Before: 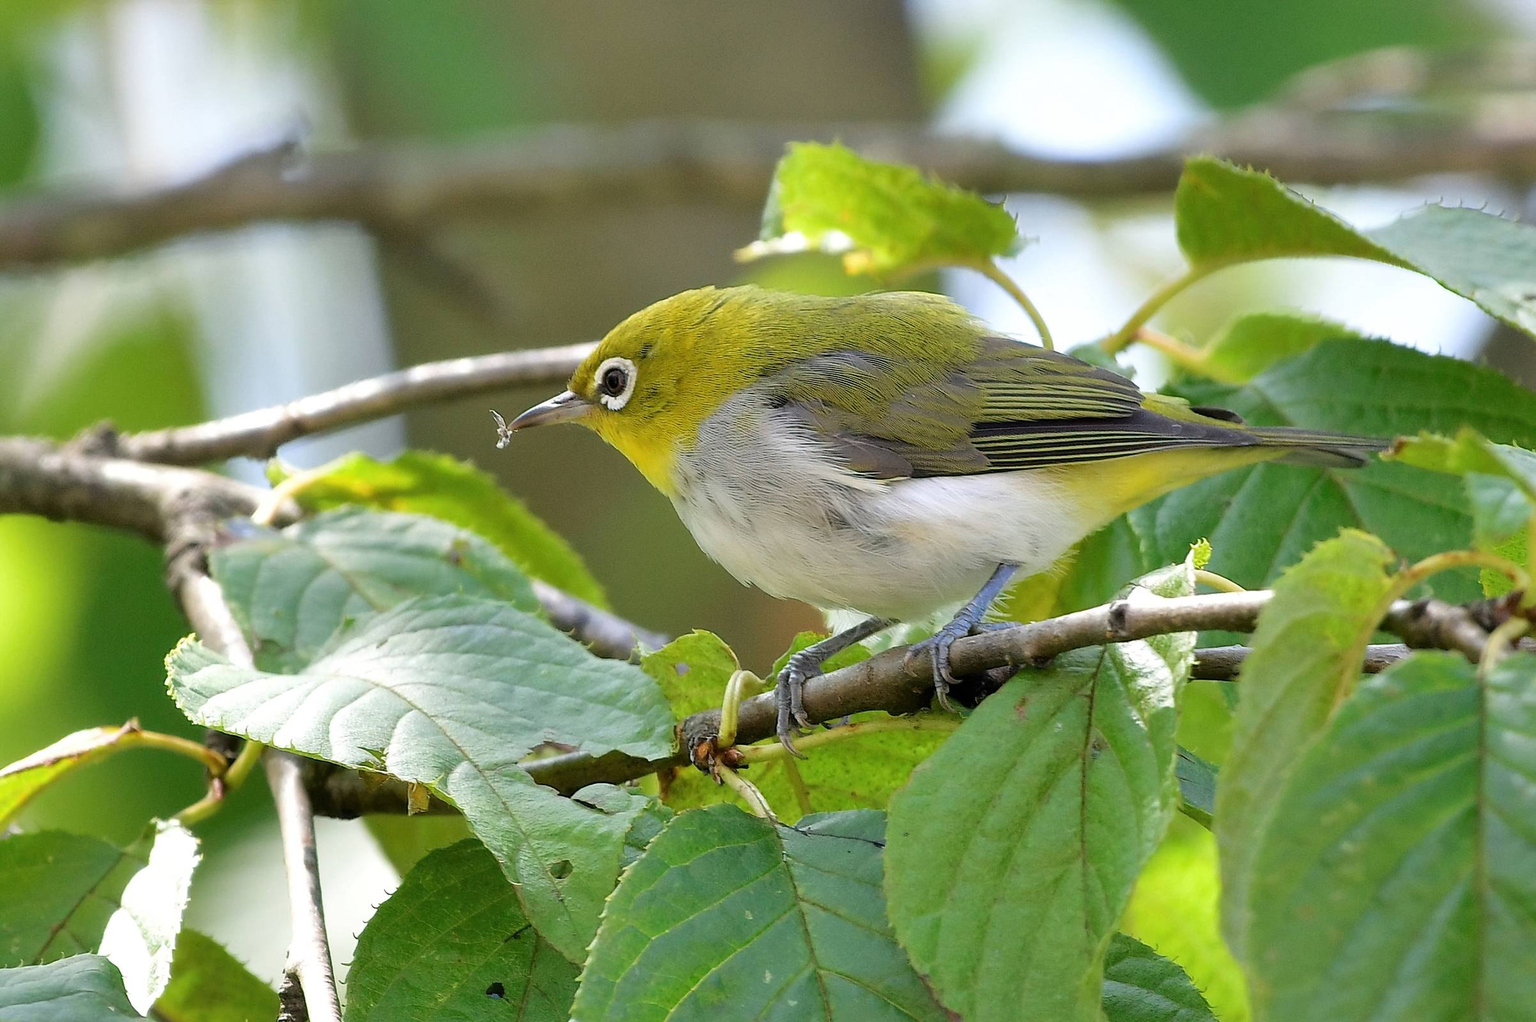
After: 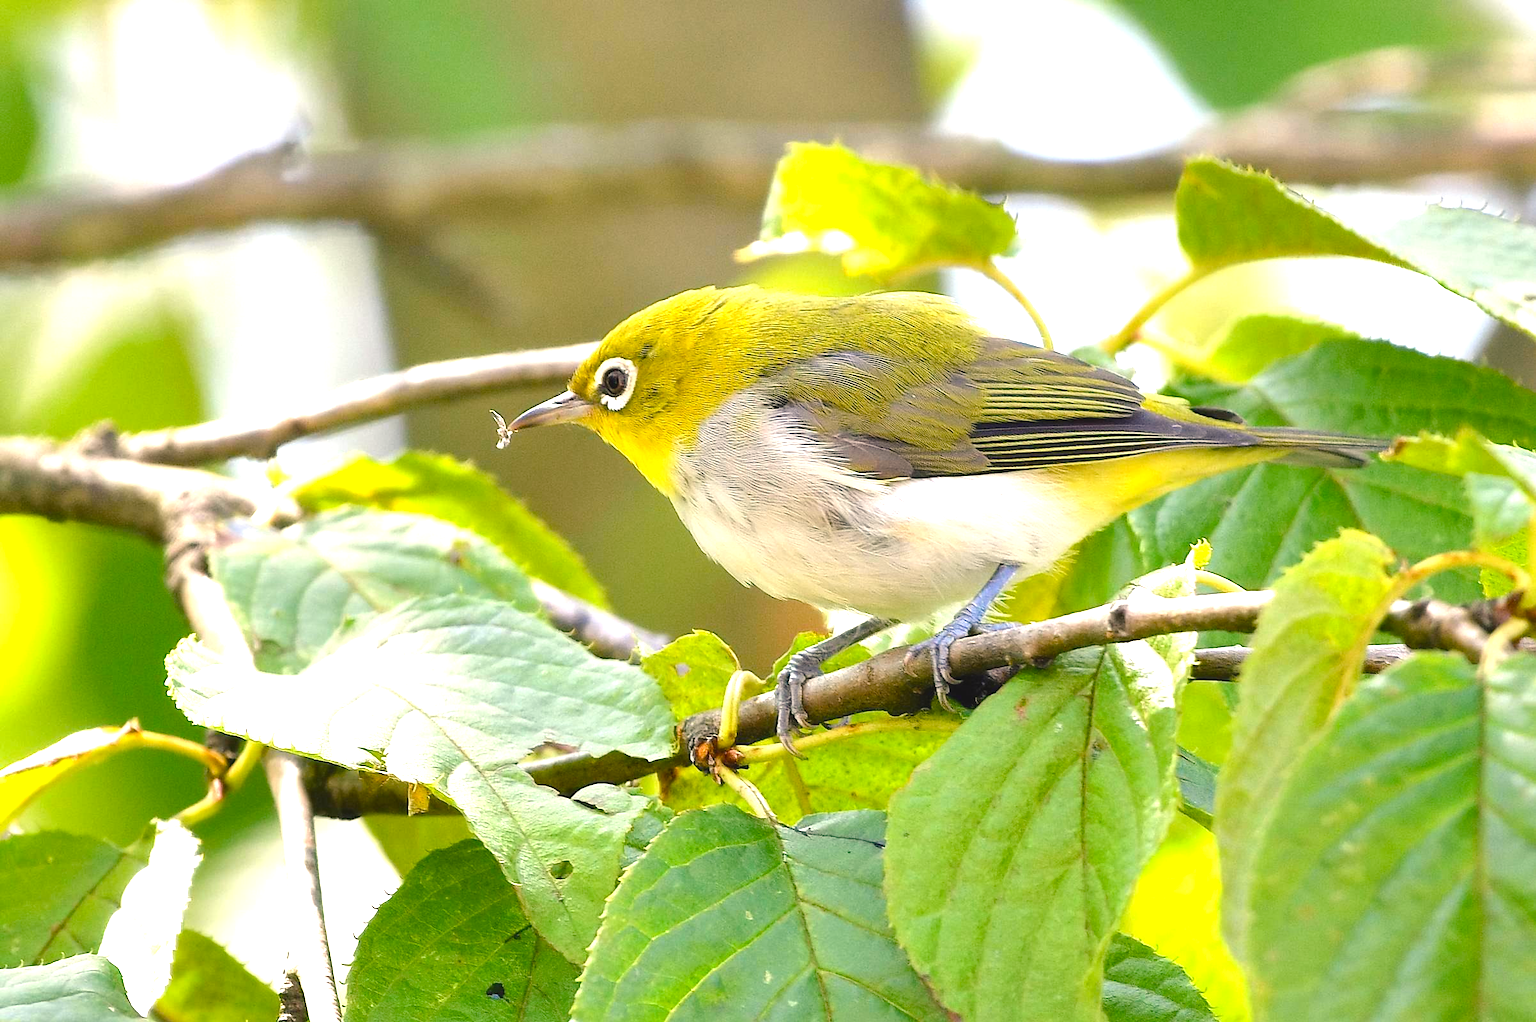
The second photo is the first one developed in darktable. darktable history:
color balance rgb: shadows lift › chroma 2%, shadows lift › hue 247.2°, power › chroma 0.3%, power › hue 25.2°, highlights gain › chroma 3%, highlights gain › hue 60°, global offset › luminance 0.75%, perceptual saturation grading › global saturation 20%, perceptual saturation grading › highlights -20%, perceptual saturation grading › shadows 30%, global vibrance 20%
exposure: exposure 1.089 EV, compensate highlight preservation false
